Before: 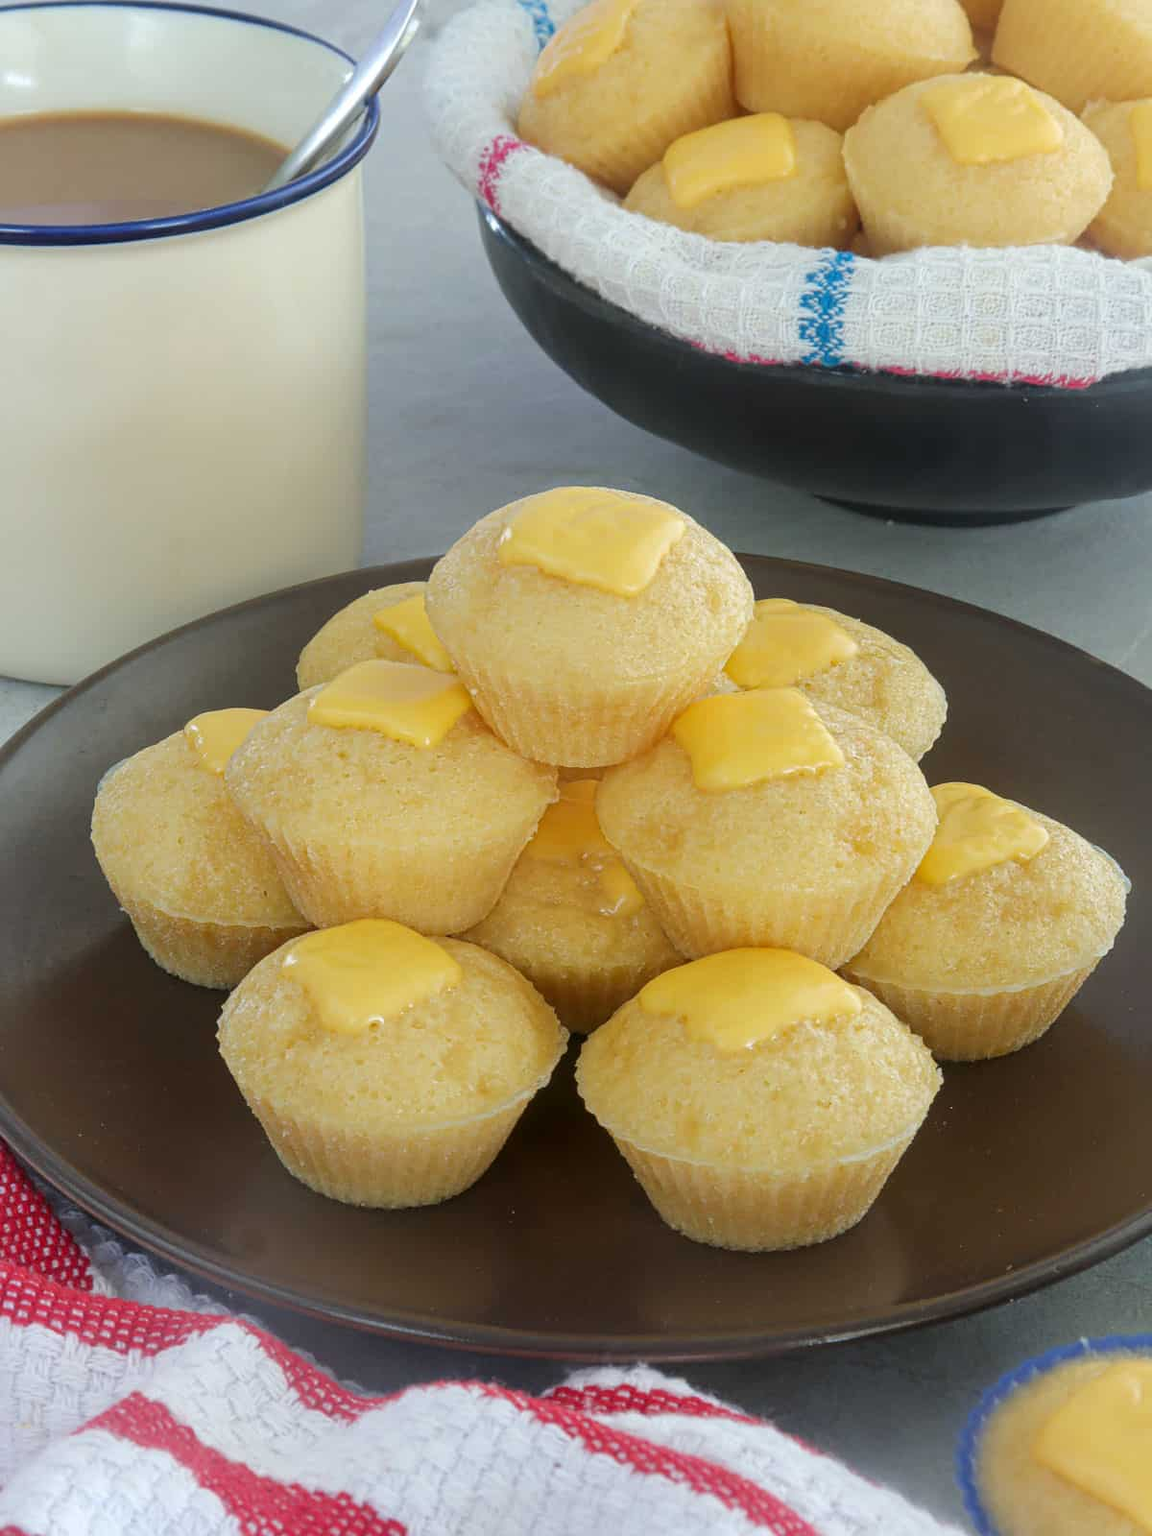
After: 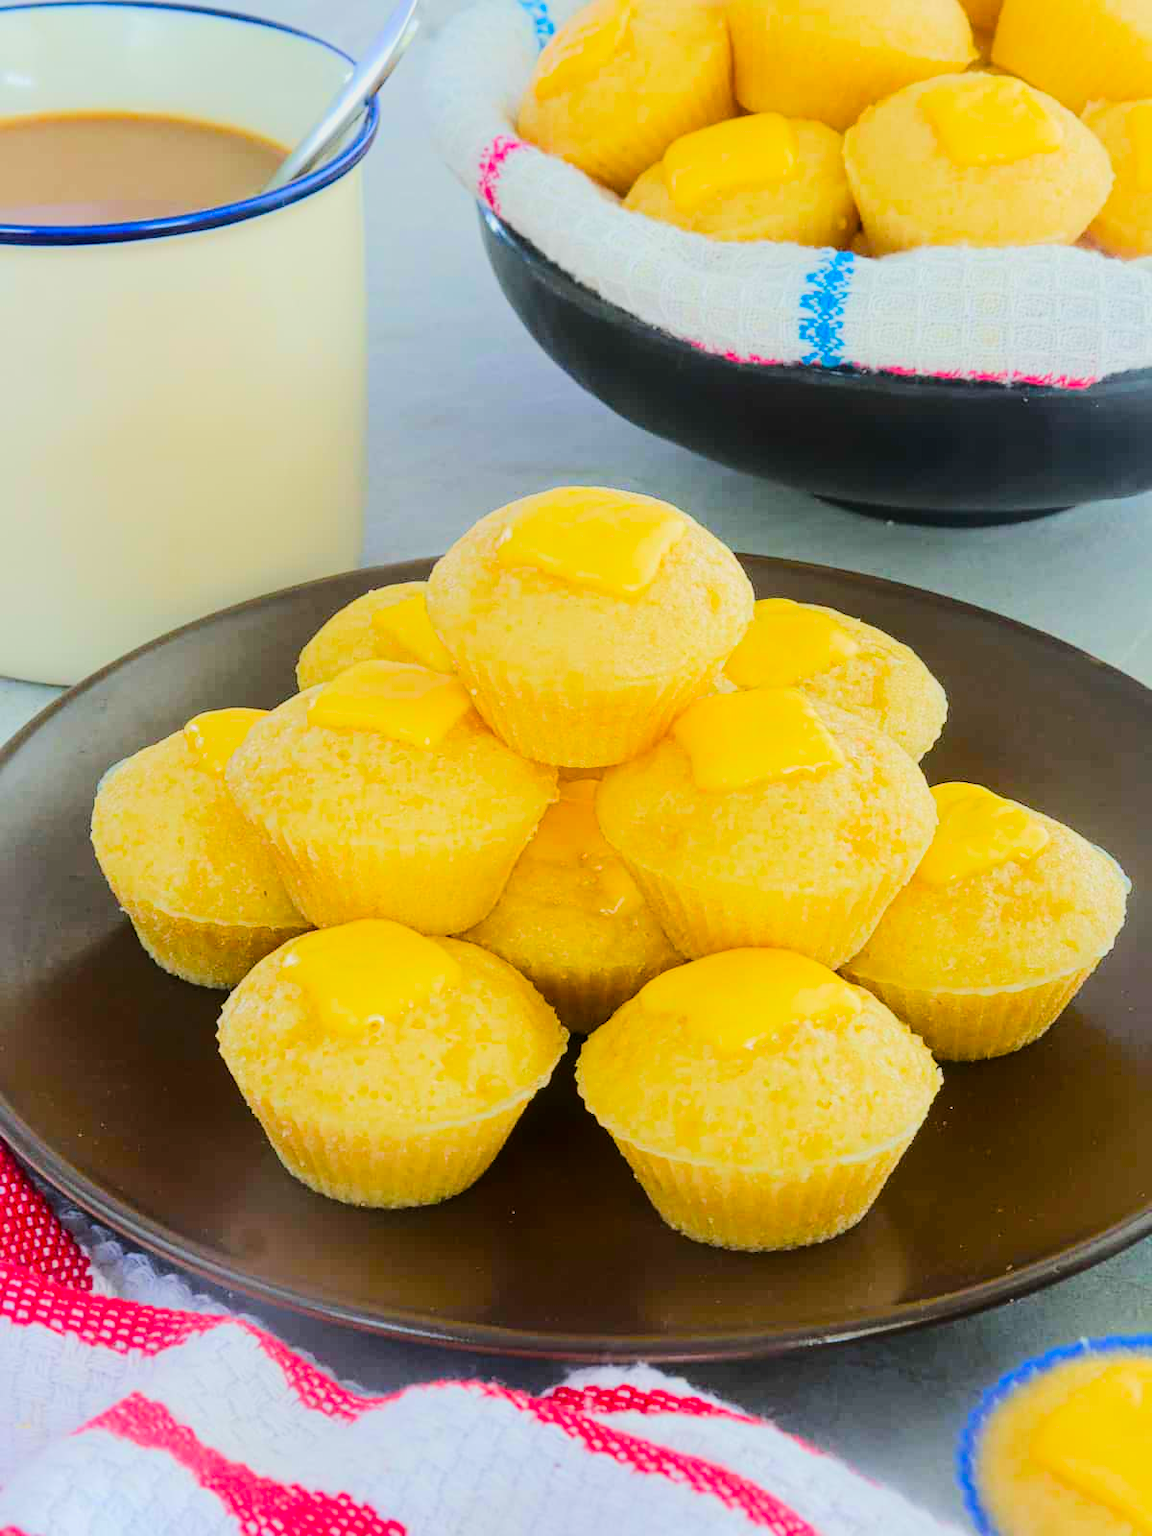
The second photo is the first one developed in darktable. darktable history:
exposure: exposure -0.46 EV, compensate highlight preservation false
color balance rgb: linear chroma grading › shadows 31.439%, linear chroma grading › global chroma -2.218%, linear chroma grading › mid-tones 4.26%, perceptual saturation grading › global saturation 19.953%, global vibrance 40.23%
tone equalizer: -7 EV 0.15 EV, -6 EV 0.584 EV, -5 EV 1.18 EV, -4 EV 1.36 EV, -3 EV 1.18 EV, -2 EV 0.6 EV, -1 EV 0.157 EV, edges refinement/feathering 500, mask exposure compensation -1.57 EV, preserve details no
